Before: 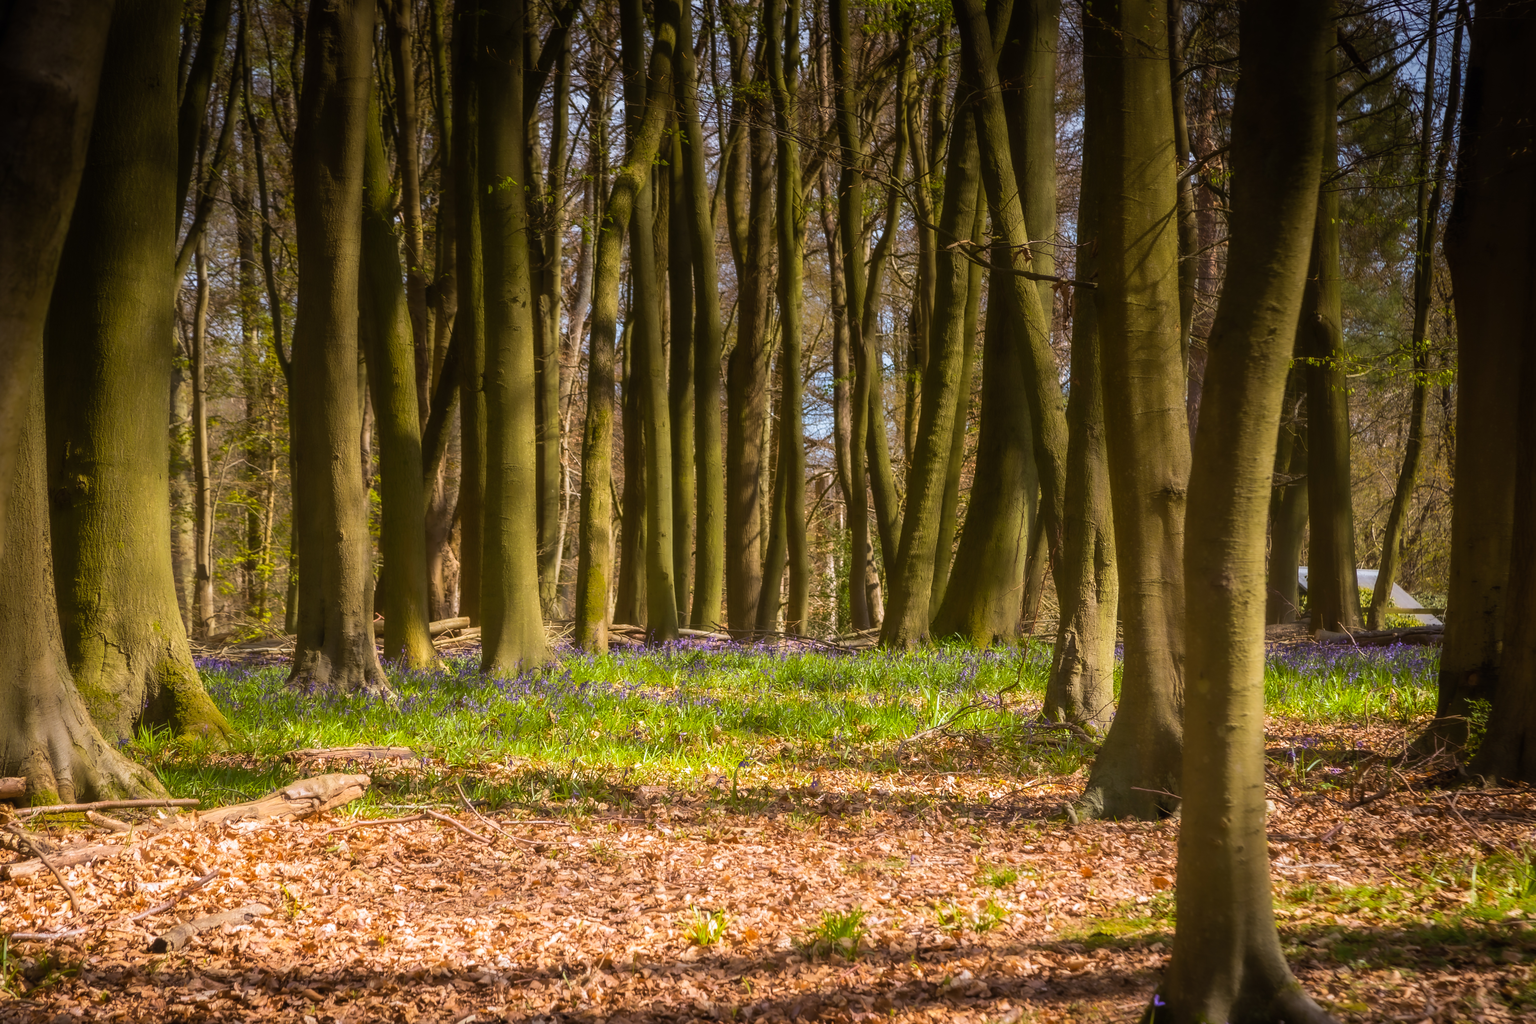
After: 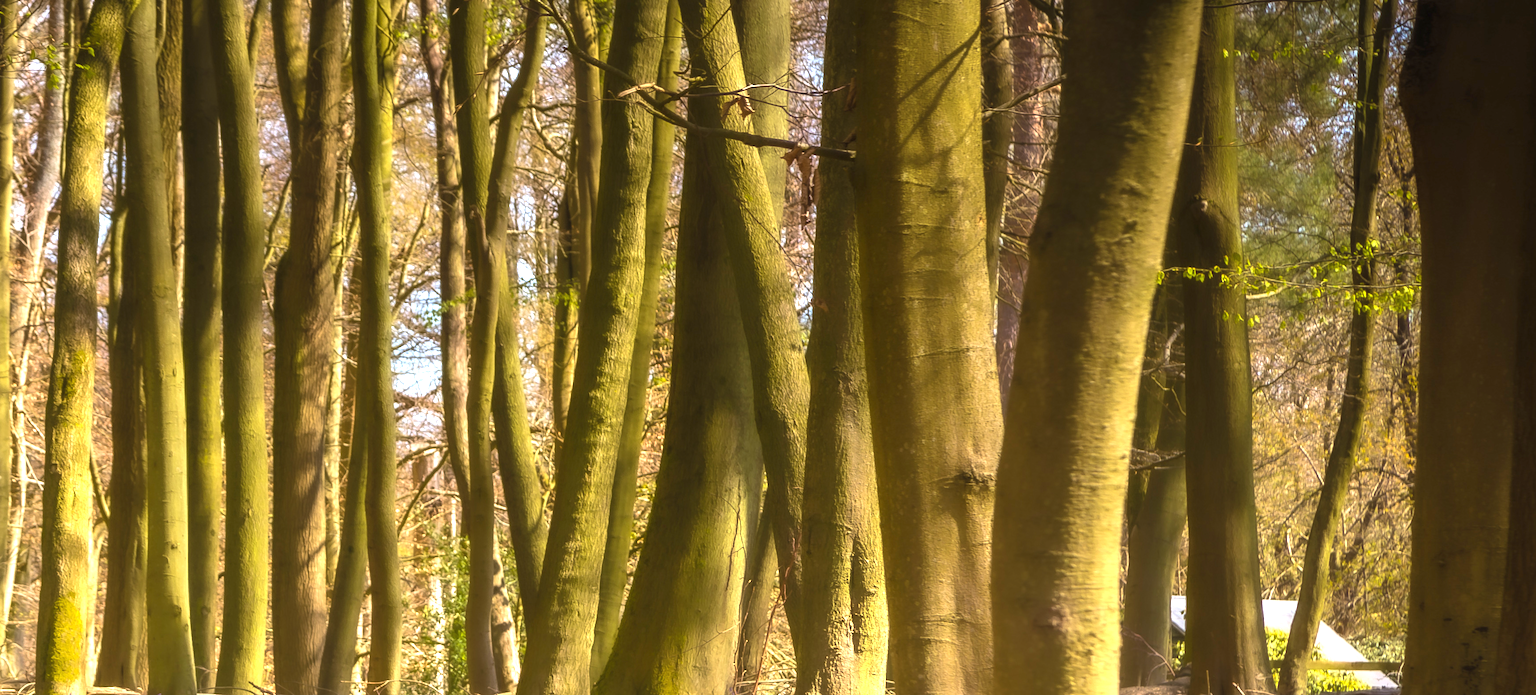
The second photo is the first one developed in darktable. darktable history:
exposure: black level correction 0, exposure 1.45 EV, compensate exposure bias true, compensate highlight preservation false
crop: left 36.005%, top 18.293%, right 0.31%, bottom 38.444%
